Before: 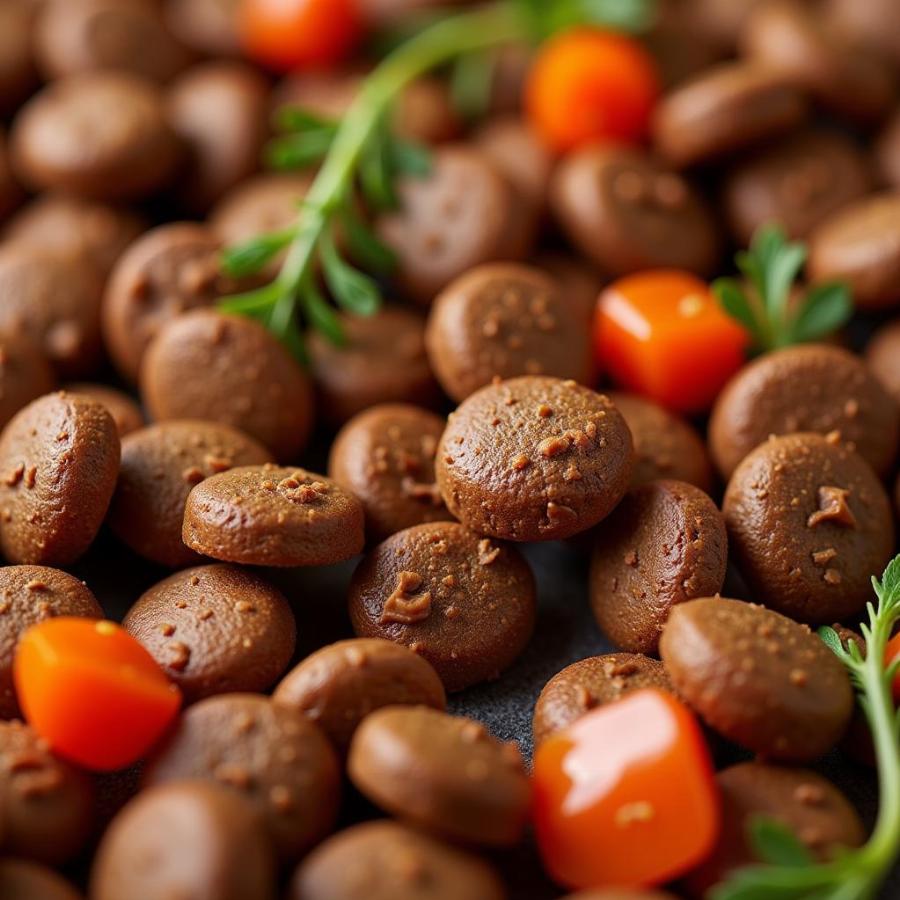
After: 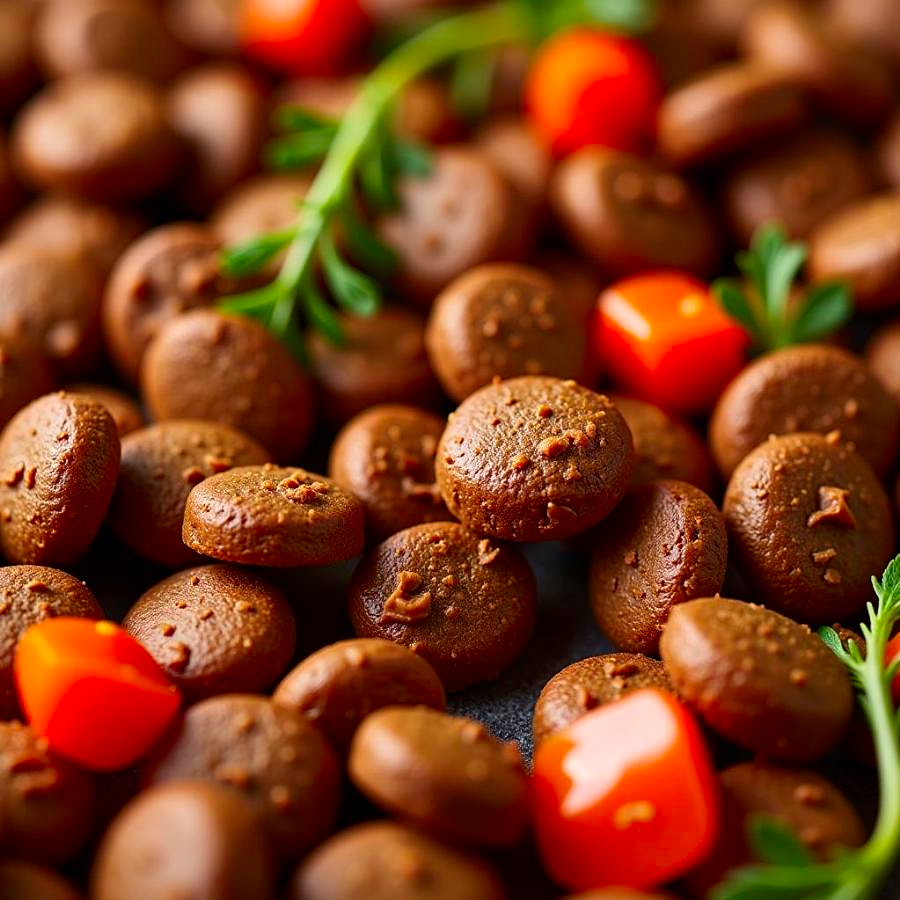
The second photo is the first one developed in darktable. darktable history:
sharpen: amount 0.215
shadows and highlights: shadows 24.62, highlights -77.31, soften with gaussian
contrast brightness saturation: contrast 0.174, saturation 0.307
